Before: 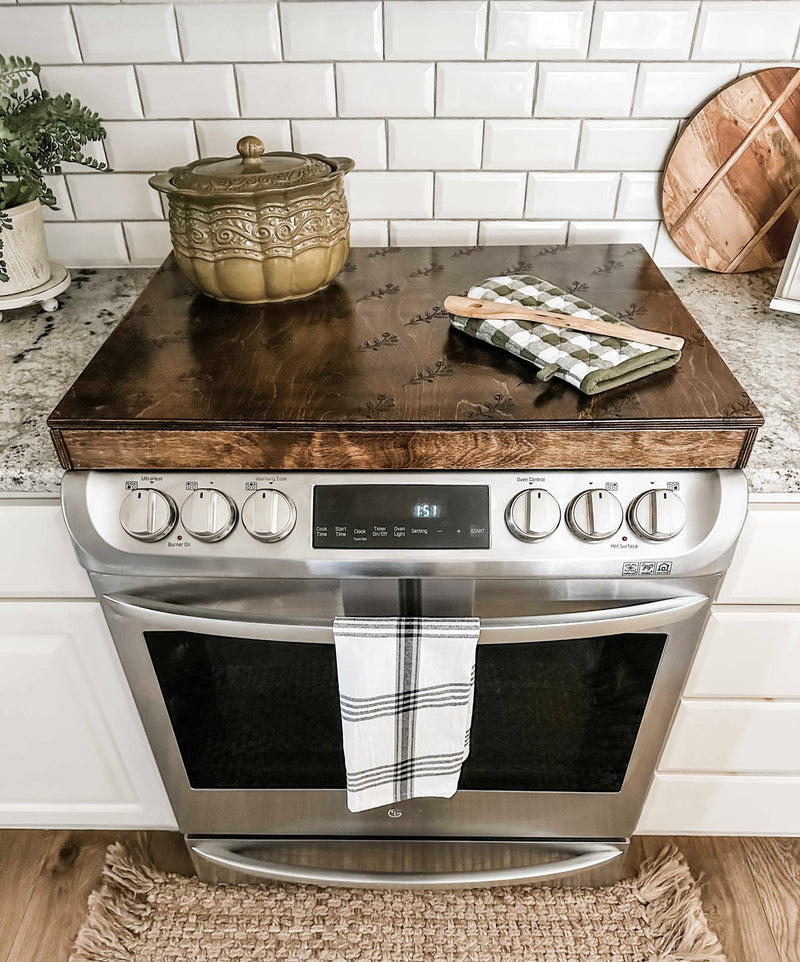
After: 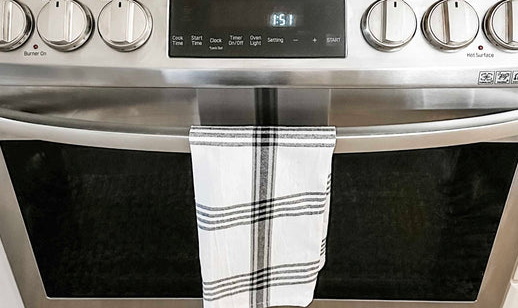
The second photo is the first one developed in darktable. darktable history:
crop: left 18.124%, top 51.071%, right 17.093%, bottom 16.905%
